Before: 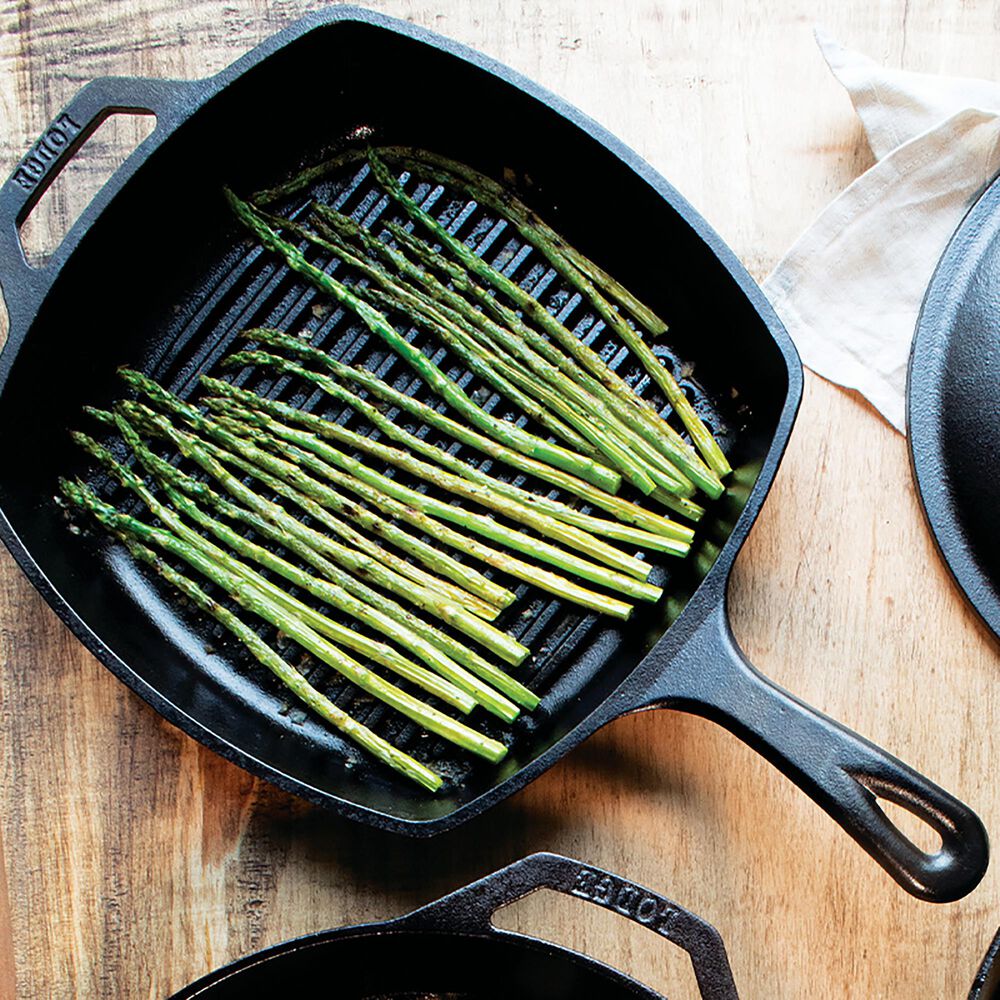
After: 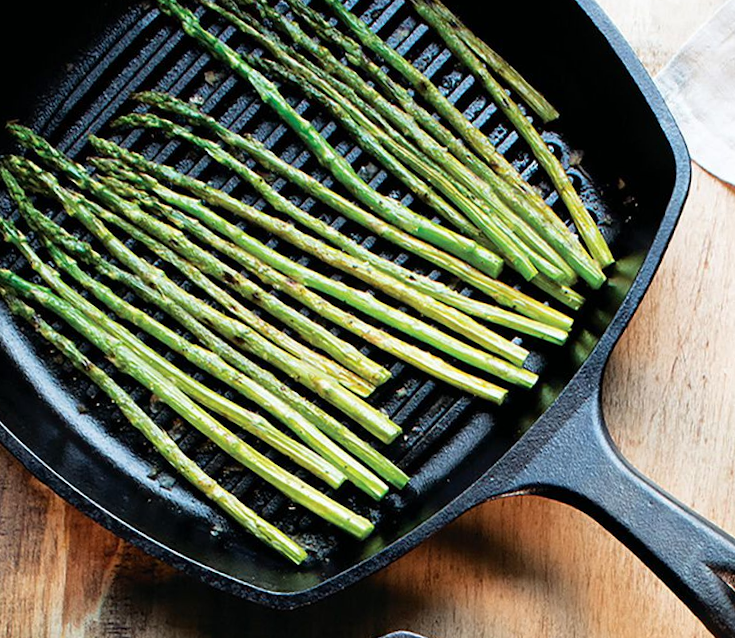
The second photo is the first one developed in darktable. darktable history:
white balance: red 1, blue 1
crop and rotate: angle -3.37°, left 9.79%, top 20.73%, right 12.42%, bottom 11.82%
